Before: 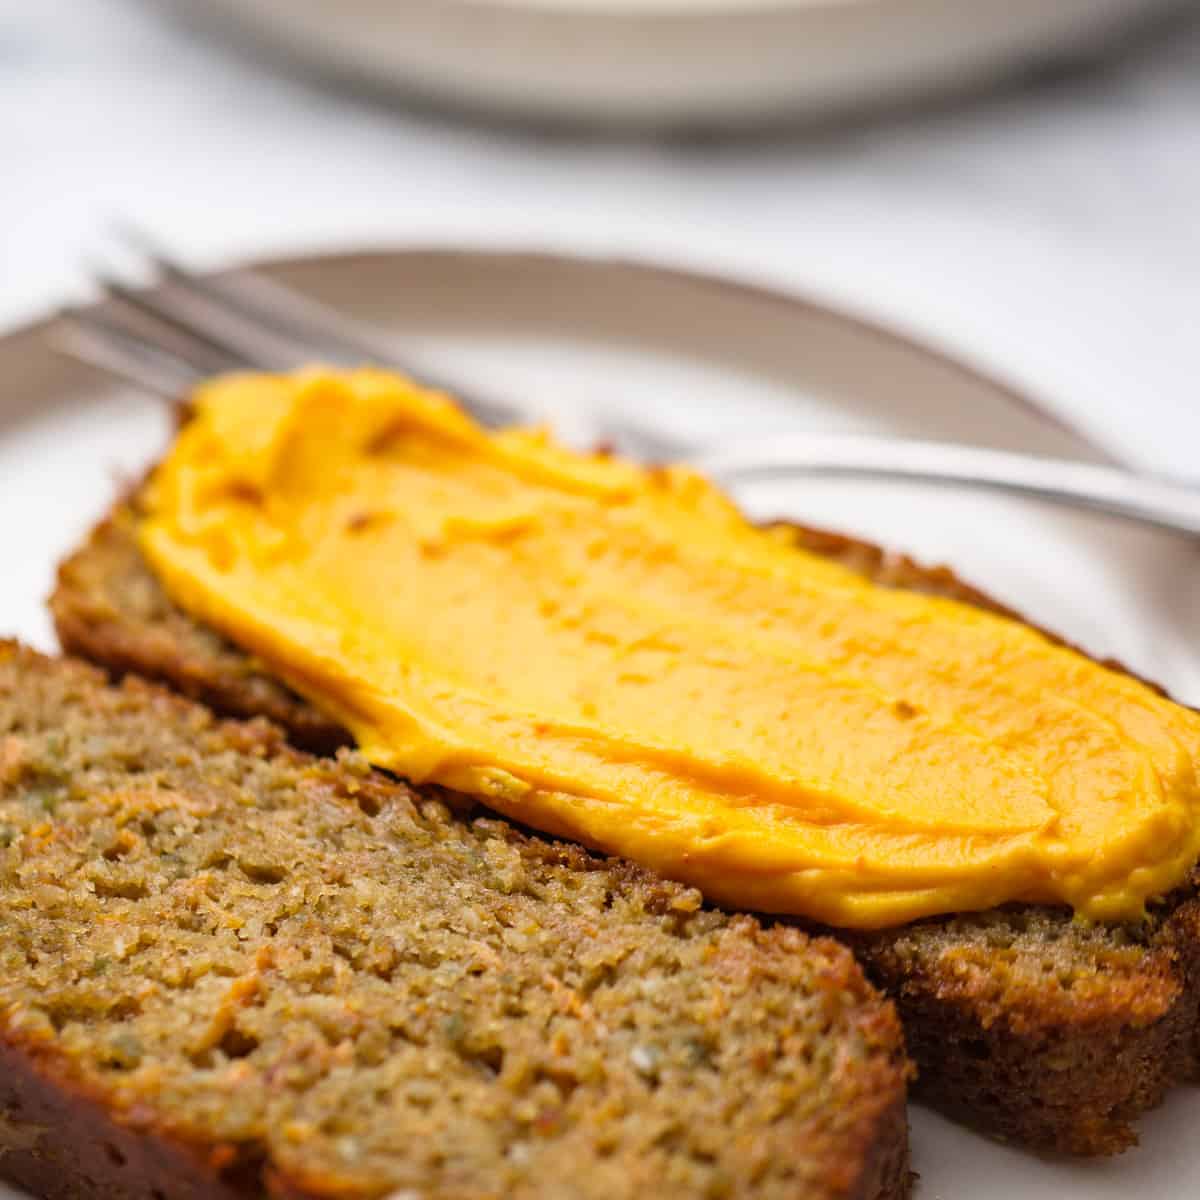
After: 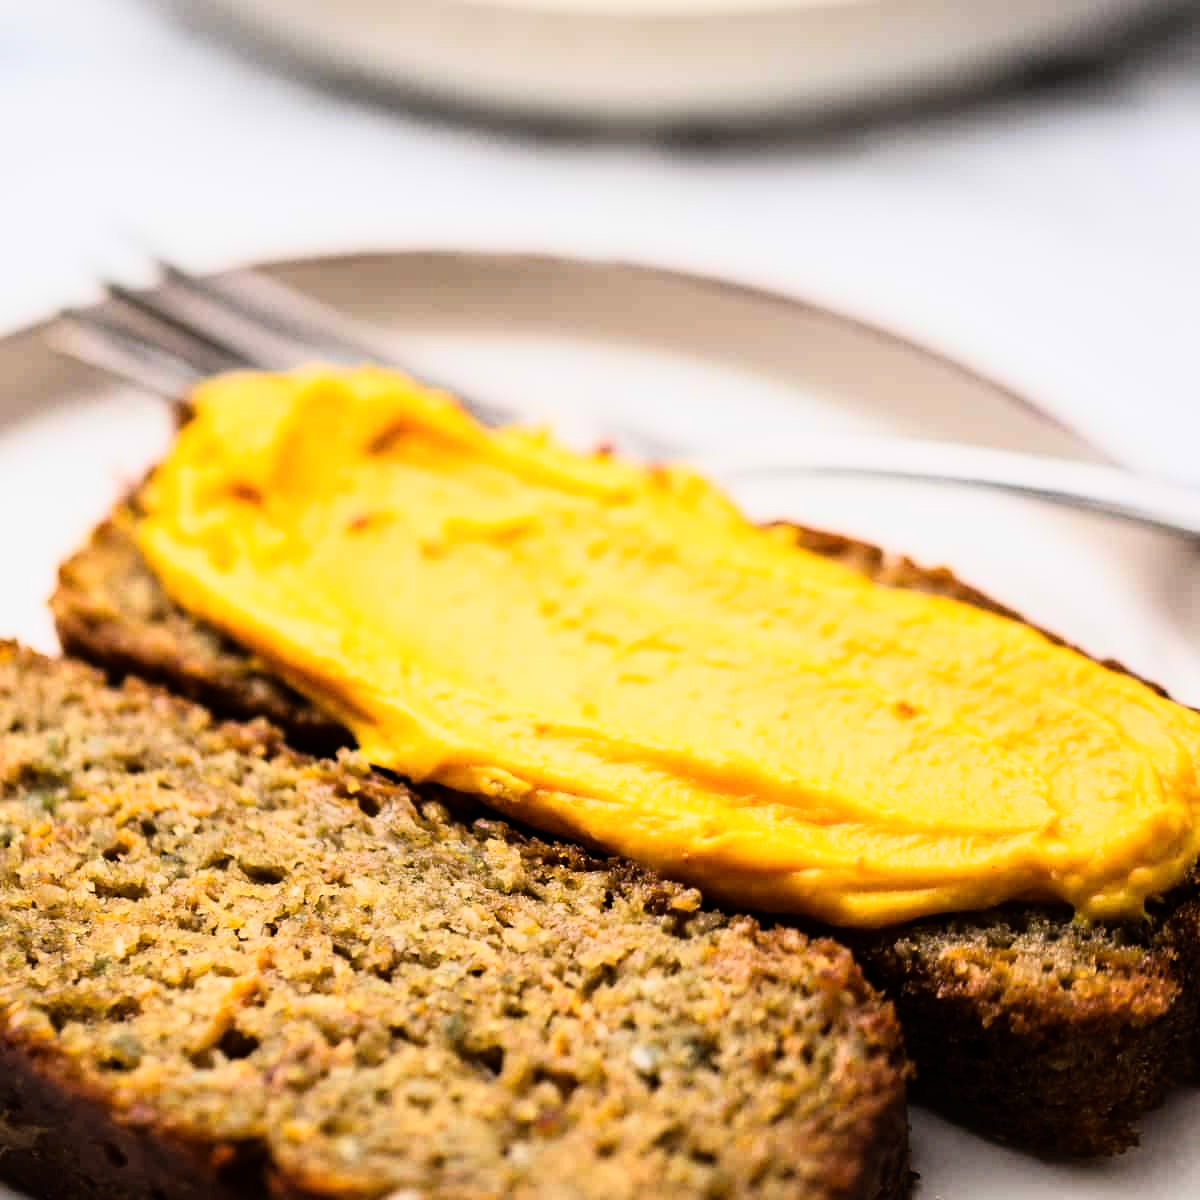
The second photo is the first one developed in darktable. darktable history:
exposure: black level correction 0, exposure -0.721 EV, compensate highlight preservation false
rgb curve: curves: ch0 [(0, 0) (0.21, 0.15) (0.24, 0.21) (0.5, 0.75) (0.75, 0.96) (0.89, 0.99) (1, 1)]; ch1 [(0, 0.02) (0.21, 0.13) (0.25, 0.2) (0.5, 0.67) (0.75, 0.9) (0.89, 0.97) (1, 1)]; ch2 [(0, 0.02) (0.21, 0.13) (0.25, 0.2) (0.5, 0.67) (0.75, 0.9) (0.89, 0.97) (1, 1)], compensate middle gray true
